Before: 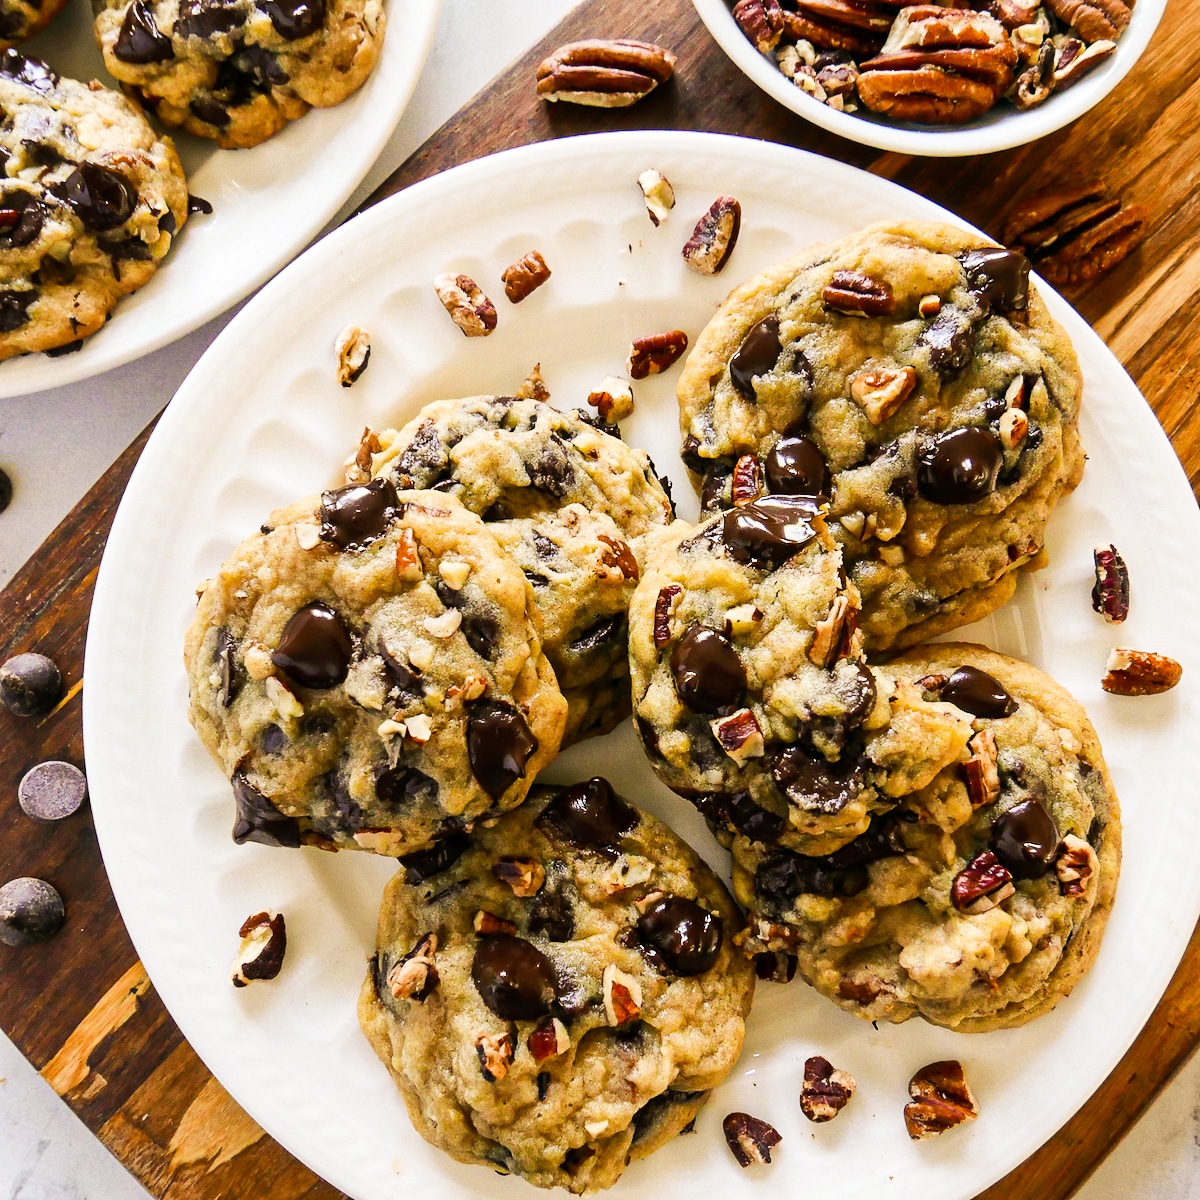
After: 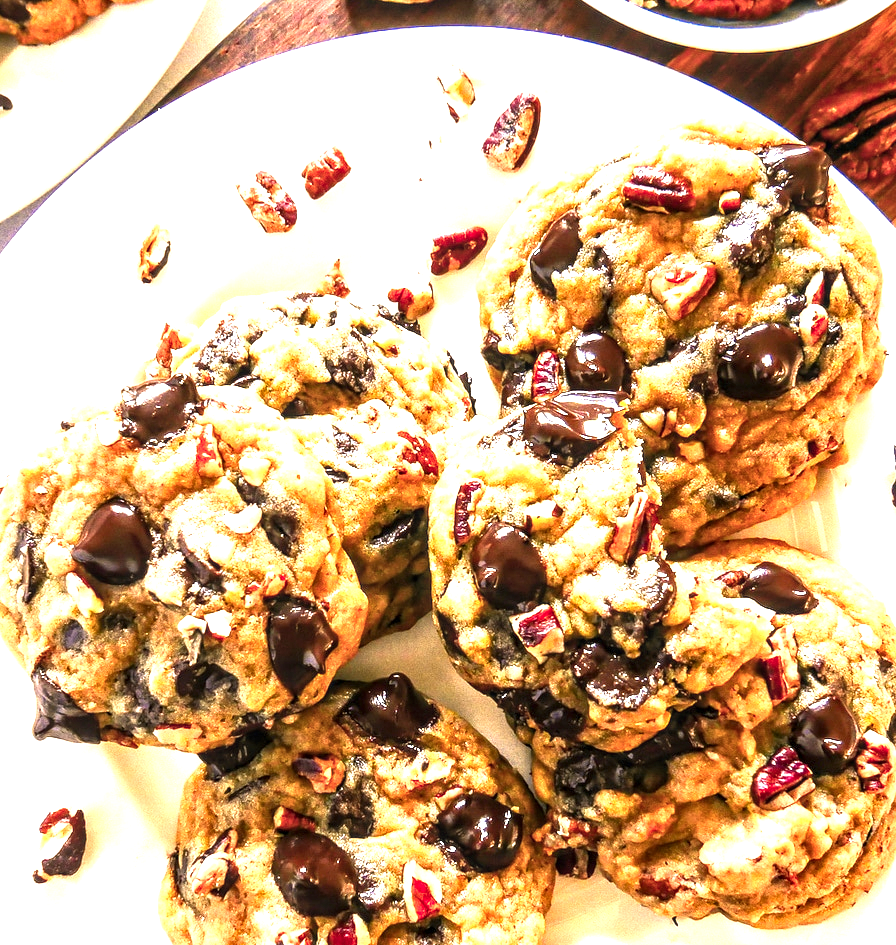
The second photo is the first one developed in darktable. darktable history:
color zones: curves: ch1 [(0.263, 0.53) (0.376, 0.287) (0.487, 0.512) (0.748, 0.547) (1, 0.513)]; ch2 [(0.262, 0.45) (0.751, 0.477)]
crop: left 16.712%, top 8.739%, right 8.578%, bottom 12.498%
local contrast: detail 140%
exposure: black level correction 0, exposure 1.288 EV, compensate highlight preservation false
